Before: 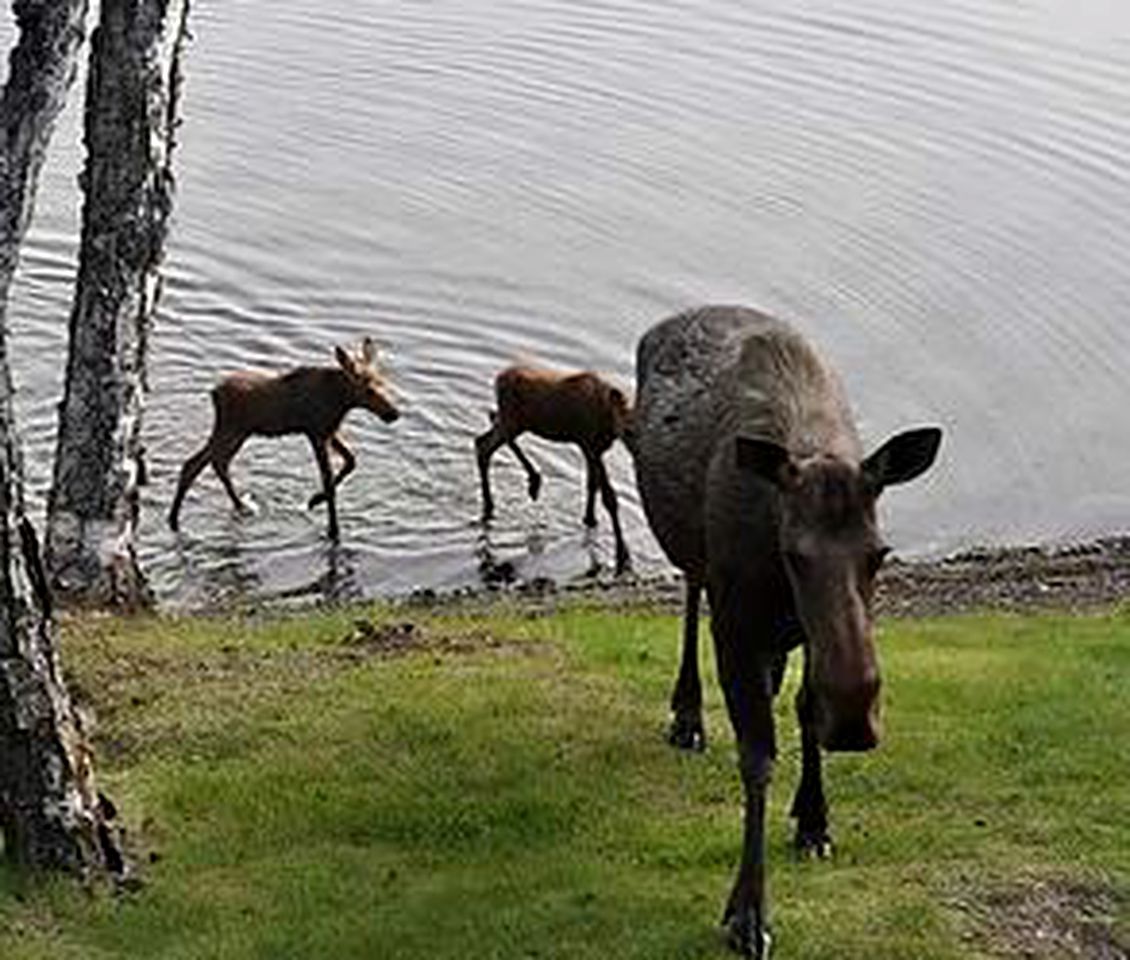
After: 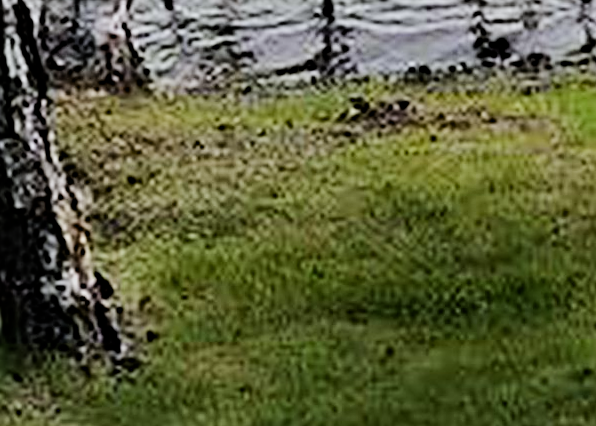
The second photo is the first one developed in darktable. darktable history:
white balance: red 0.976, blue 1.04
crop and rotate: top 54.778%, right 46.61%, bottom 0.159%
sharpen: on, module defaults
filmic rgb: black relative exposure -7.32 EV, white relative exposure 5.09 EV, hardness 3.2
tone equalizer: -8 EV -0.417 EV, -7 EV -0.389 EV, -6 EV -0.333 EV, -5 EV -0.222 EV, -3 EV 0.222 EV, -2 EV 0.333 EV, -1 EV 0.389 EV, +0 EV 0.417 EV, edges refinement/feathering 500, mask exposure compensation -1.57 EV, preserve details no
rotate and perspective: rotation -0.45°, automatic cropping original format, crop left 0.008, crop right 0.992, crop top 0.012, crop bottom 0.988
haze removal: compatibility mode true, adaptive false
